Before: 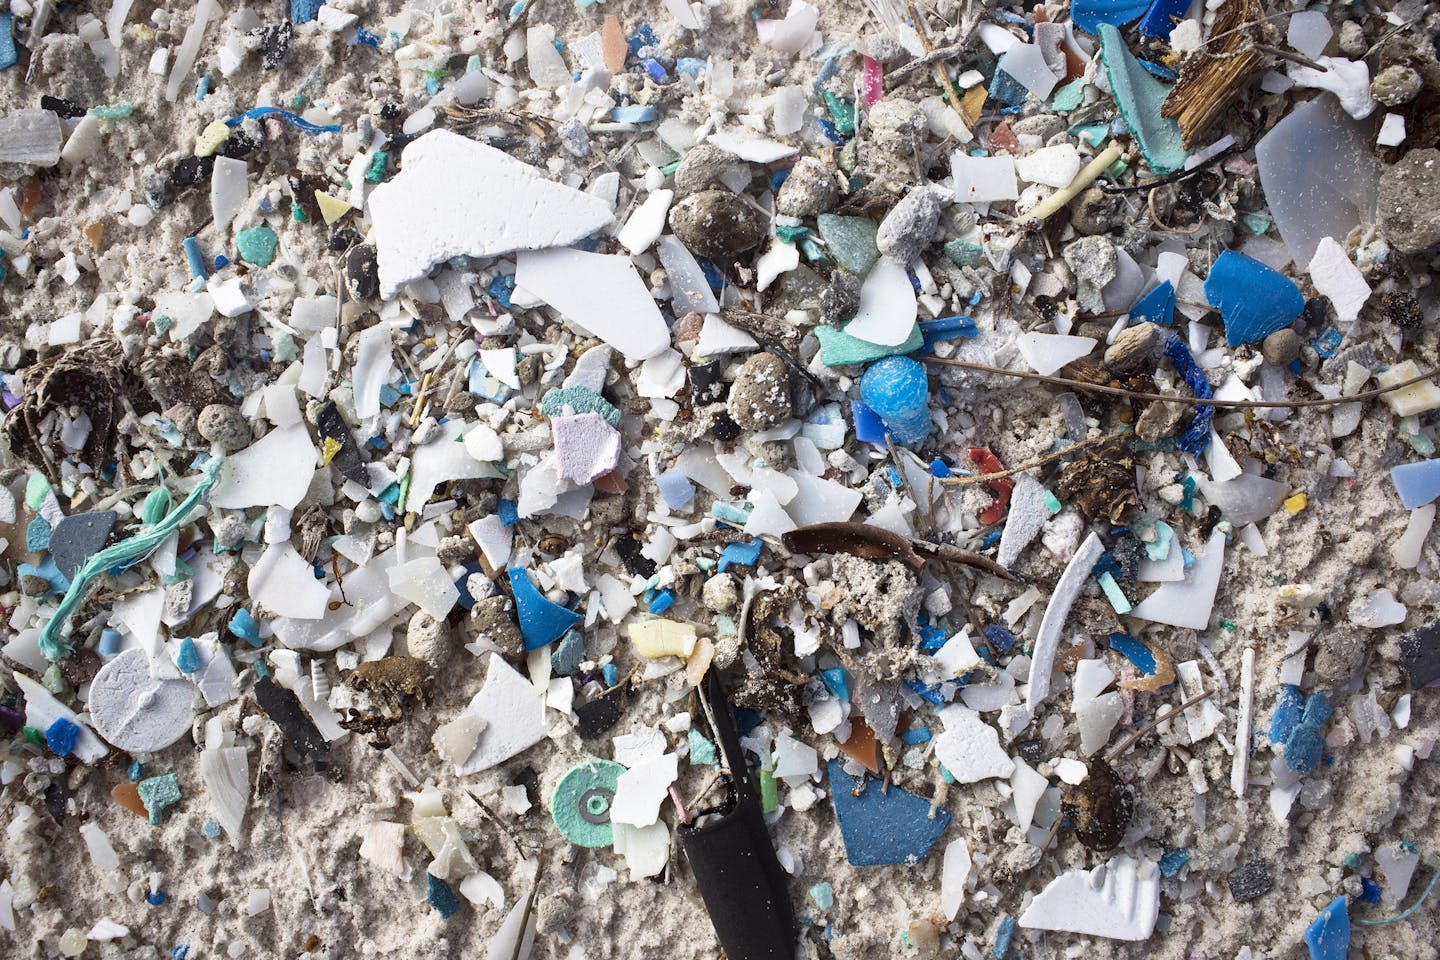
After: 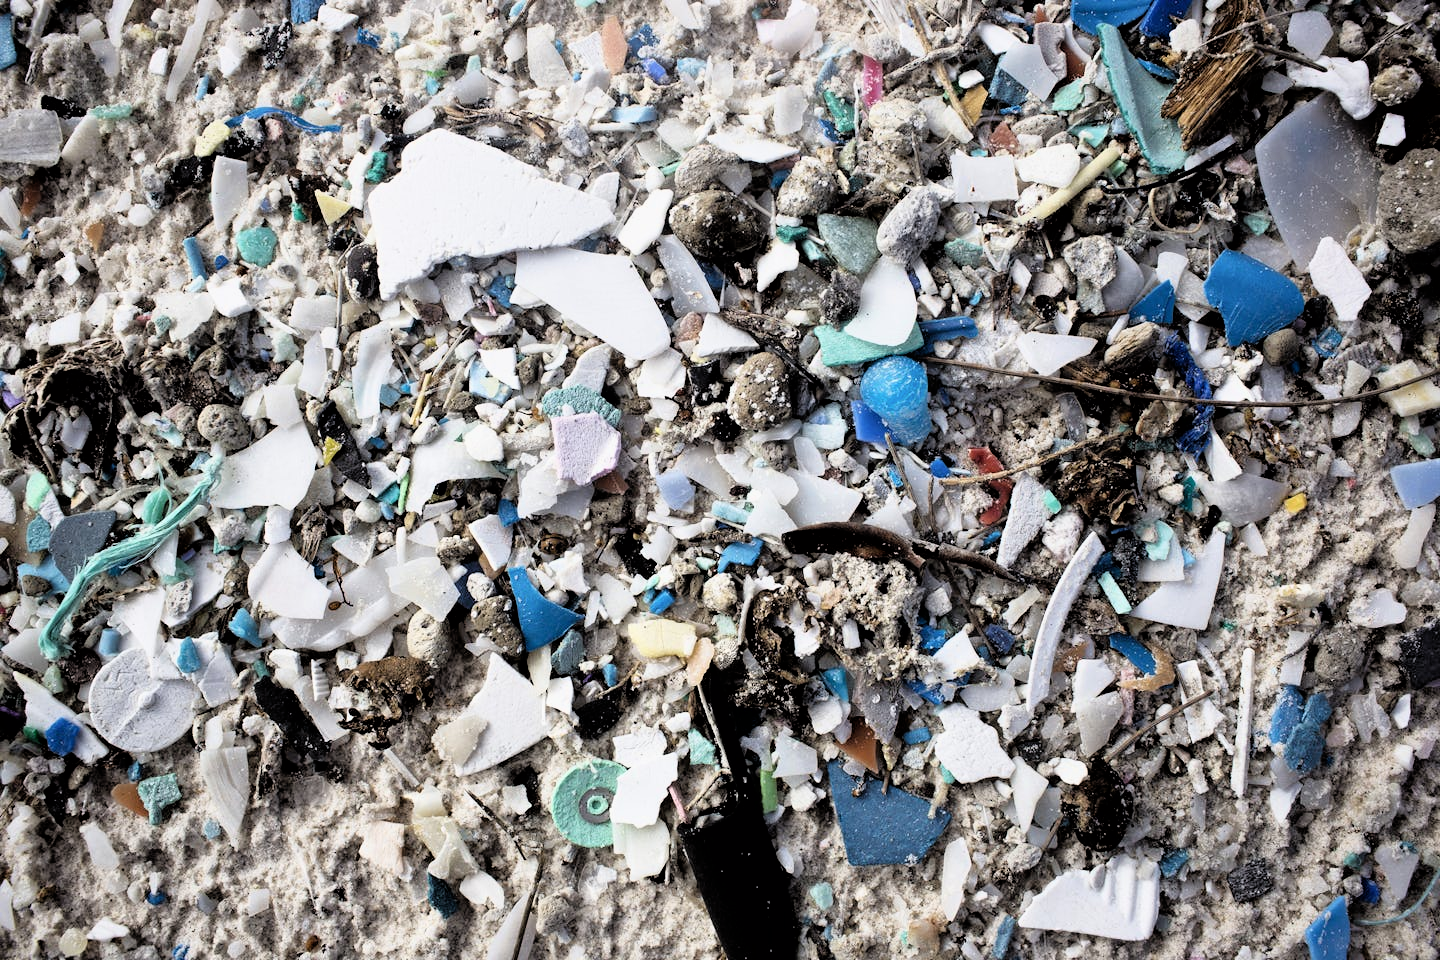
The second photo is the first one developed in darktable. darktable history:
filmic rgb: black relative exposure -3.73 EV, white relative exposure 2.76 EV, dynamic range scaling -5.81%, hardness 3.04, color science v6 (2022), iterations of high-quality reconstruction 0
